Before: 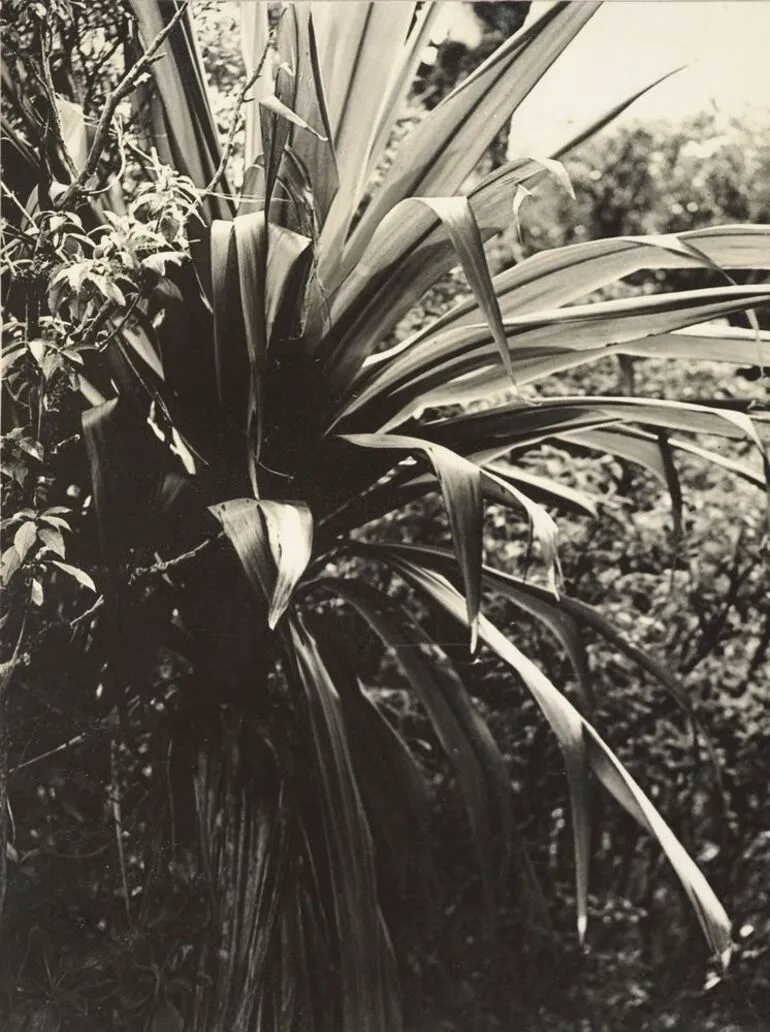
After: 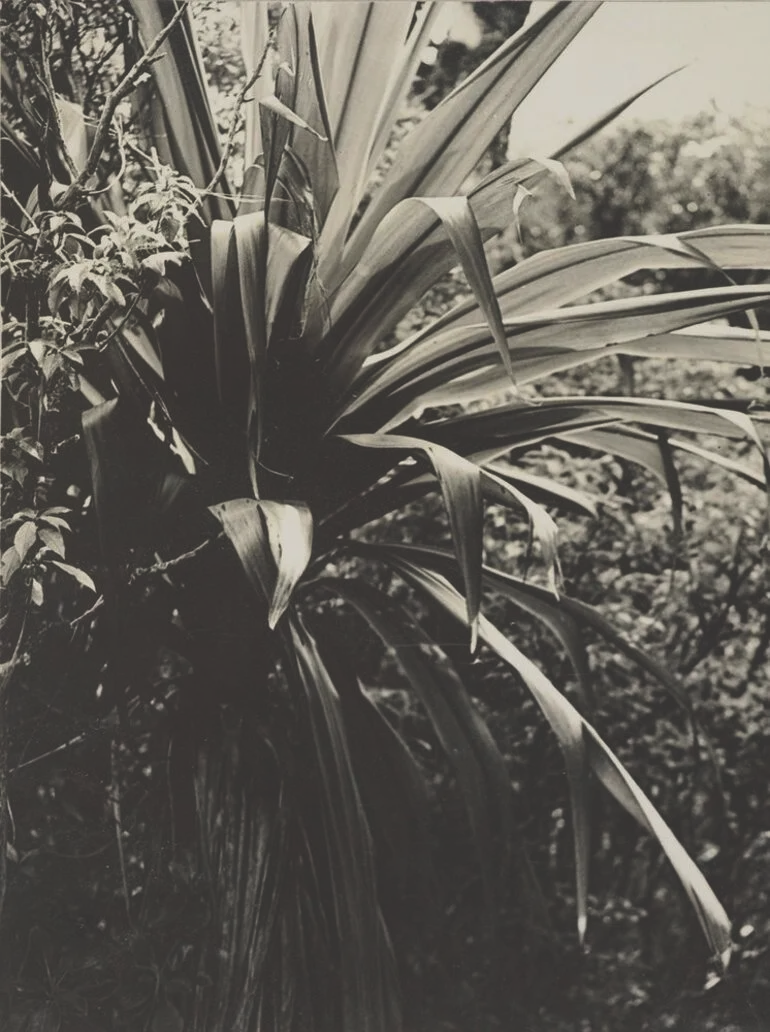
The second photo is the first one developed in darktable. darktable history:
exposure: black level correction -0.035, exposure -0.498 EV, compensate exposure bias true, compensate highlight preservation false
